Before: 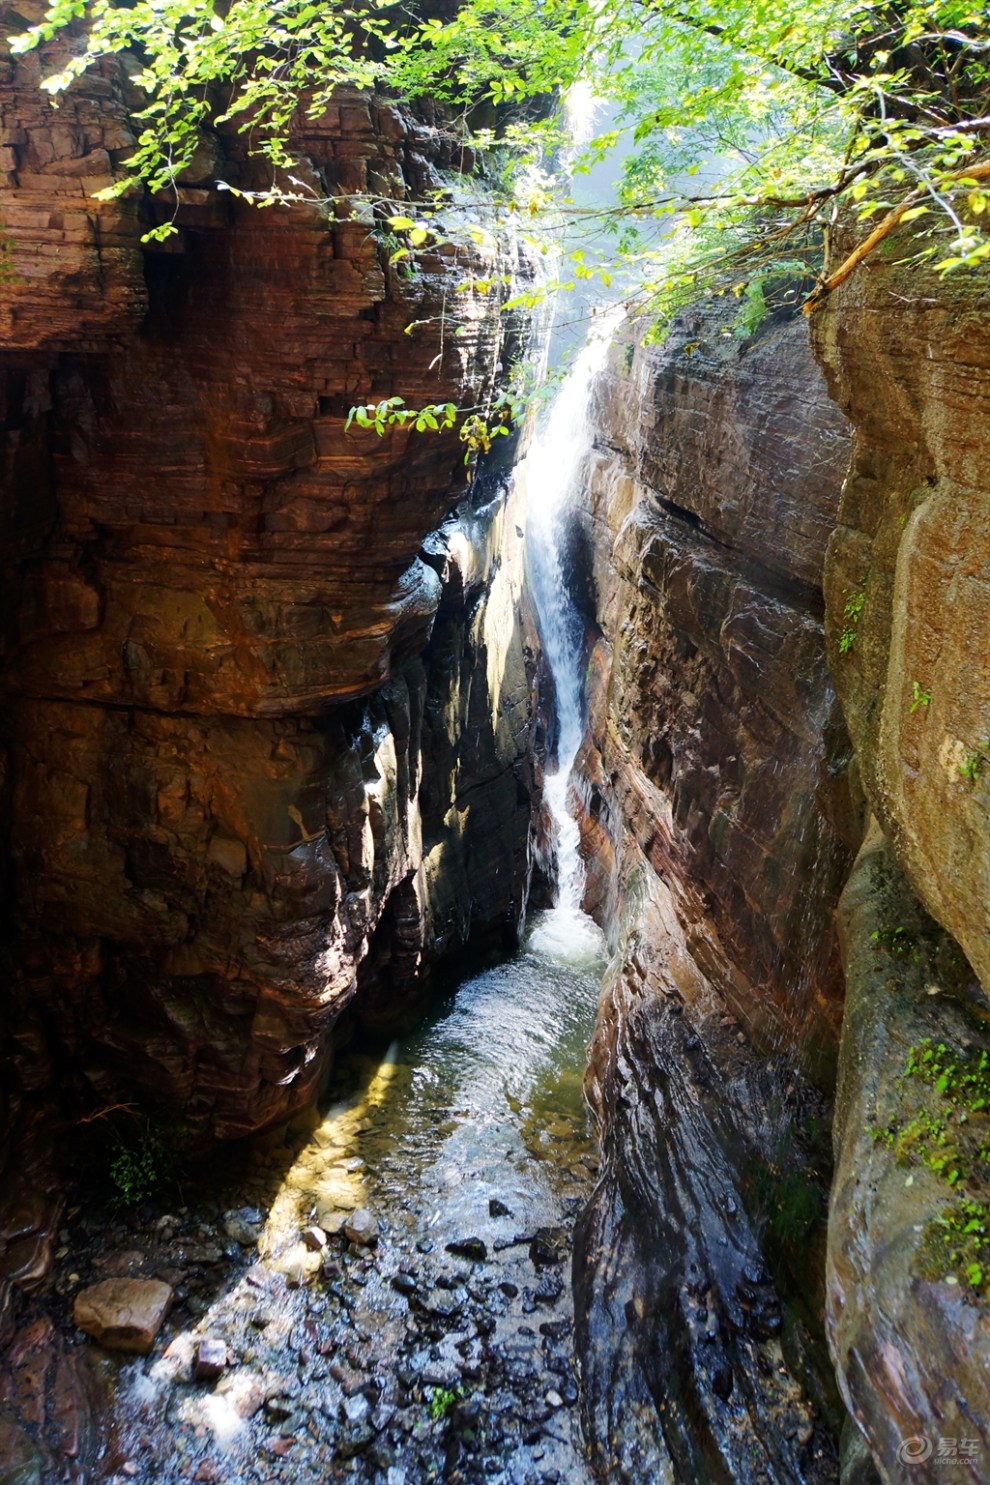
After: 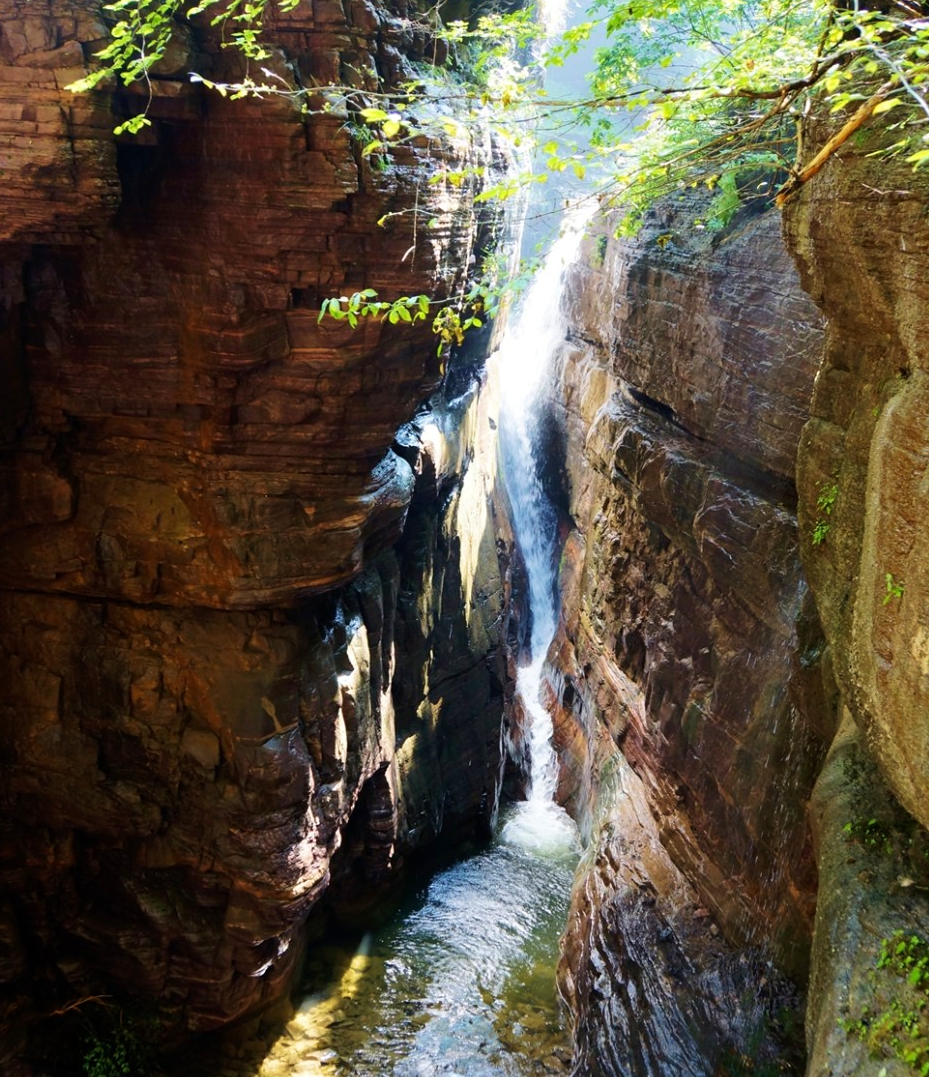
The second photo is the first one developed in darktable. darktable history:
crop: left 2.737%, top 7.287%, right 3.421%, bottom 20.179%
velvia: strength 29%
